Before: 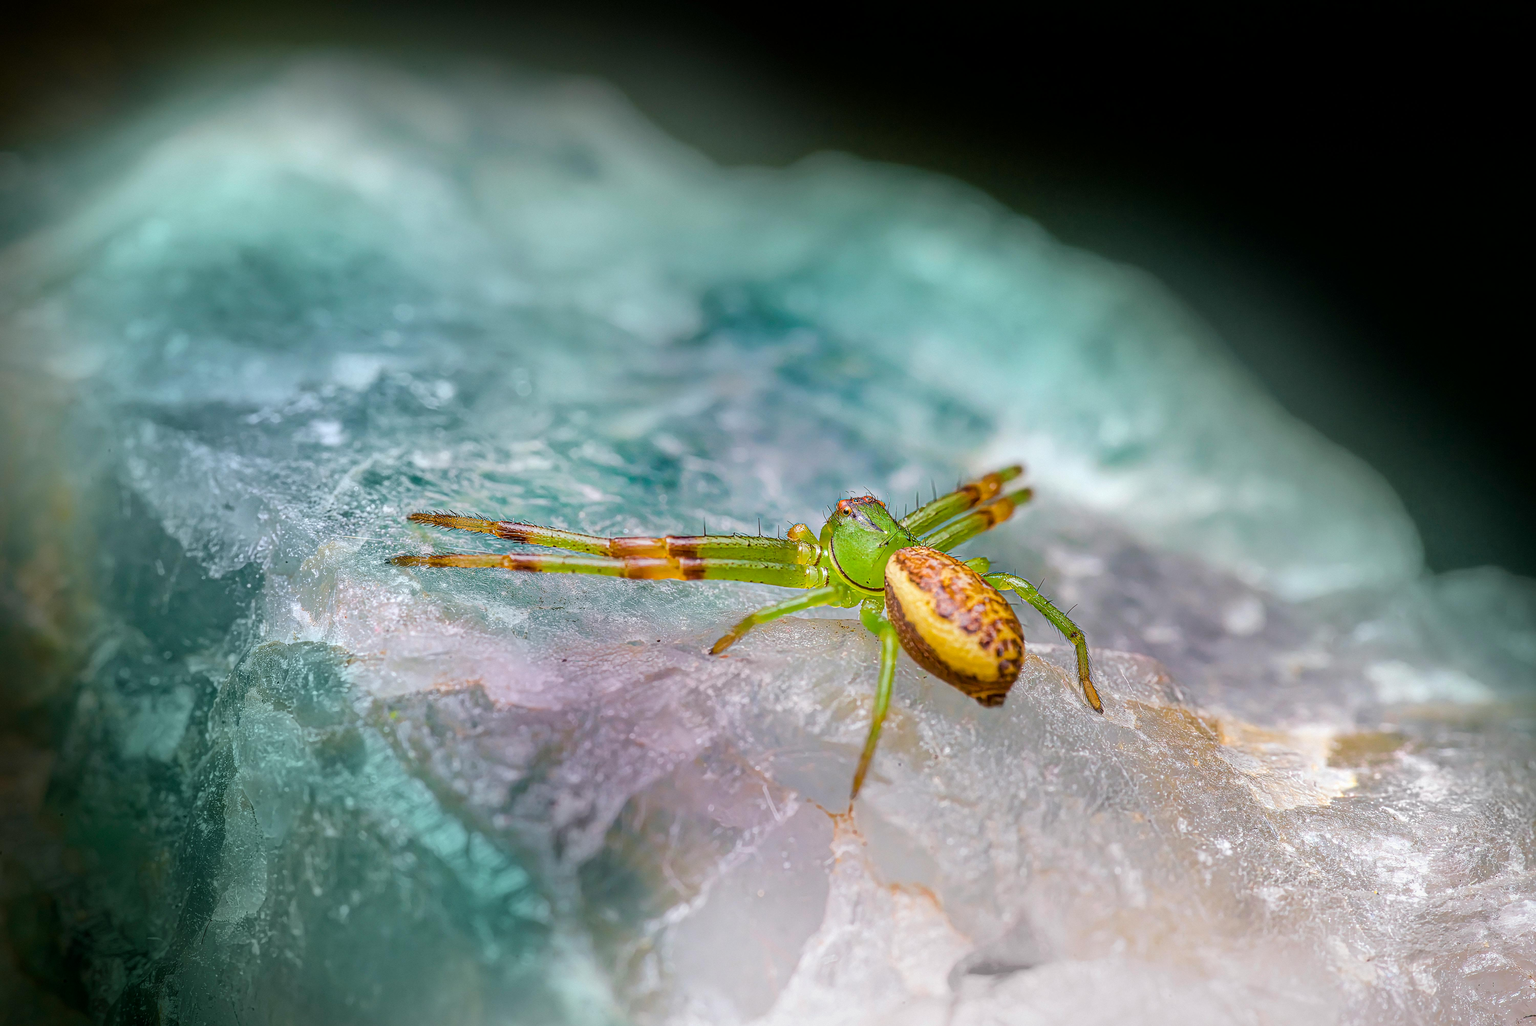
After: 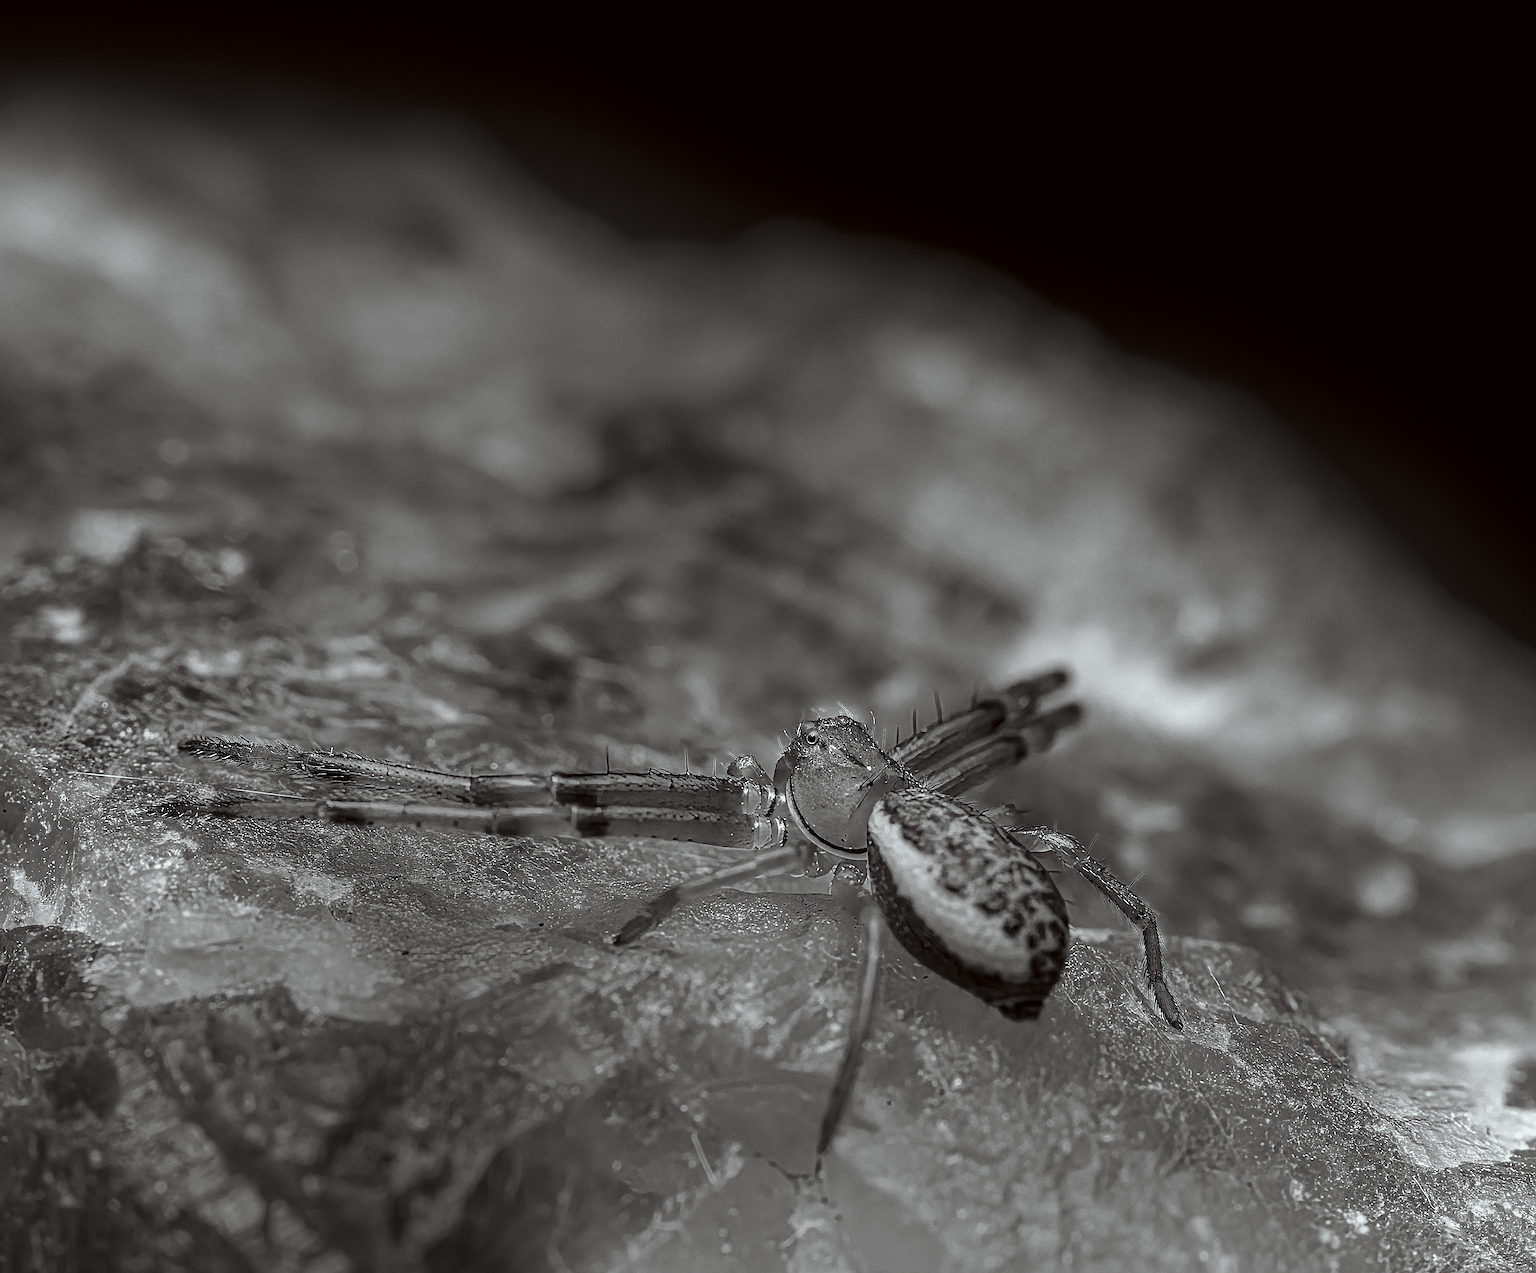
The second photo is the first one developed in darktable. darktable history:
contrast brightness saturation: contrast -0.03, brightness -0.59, saturation -1
color correction: highlights a* -2.73, highlights b* -2.09, shadows a* 2.41, shadows b* 2.73
crop: left 18.479%, right 12.2%, bottom 13.971%
sharpen: on, module defaults
